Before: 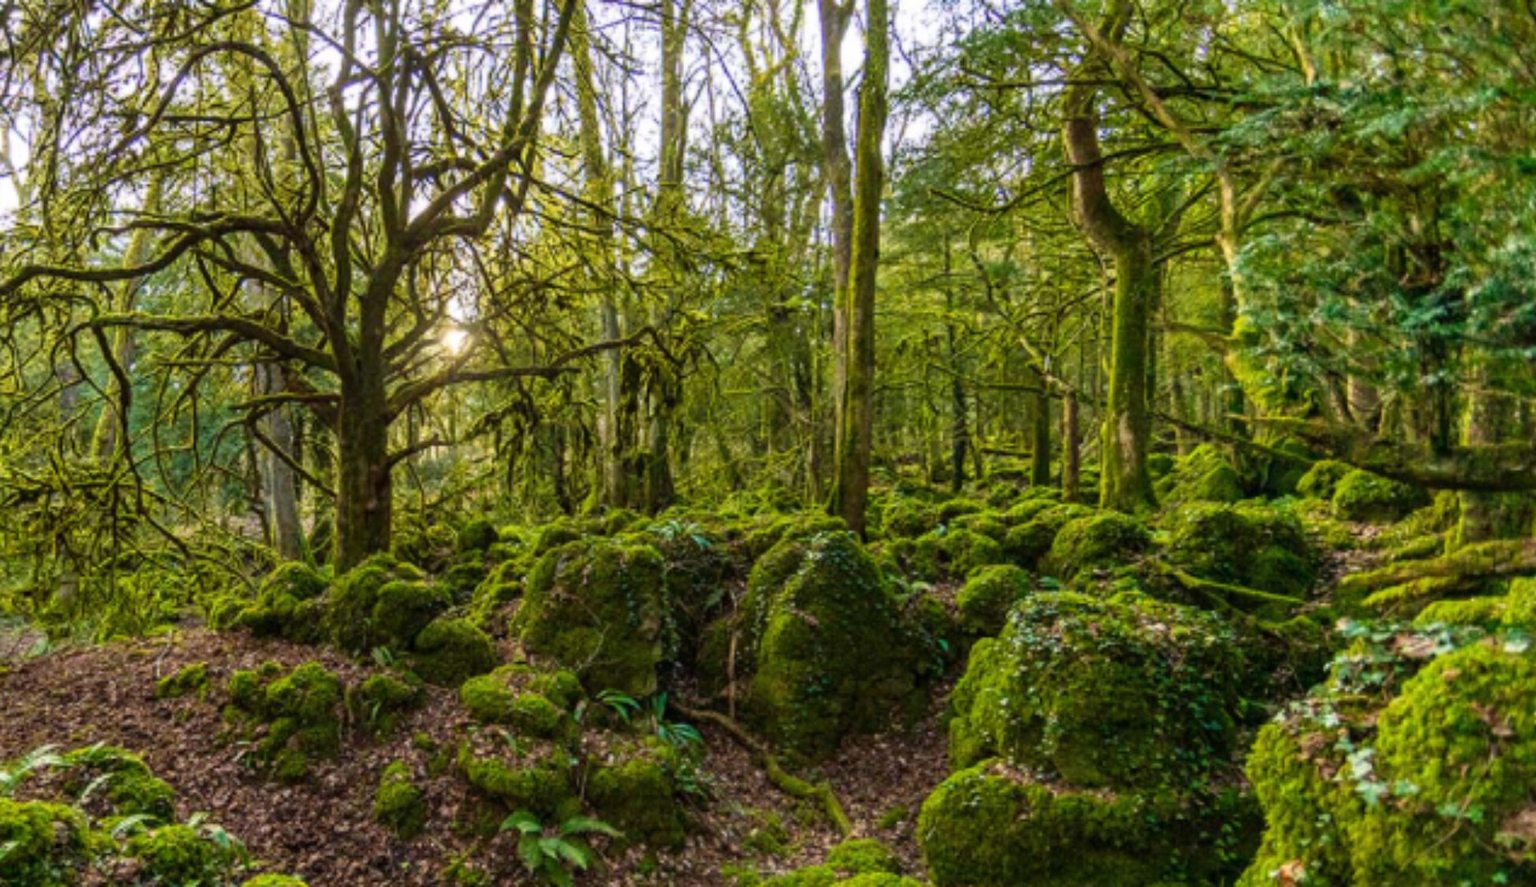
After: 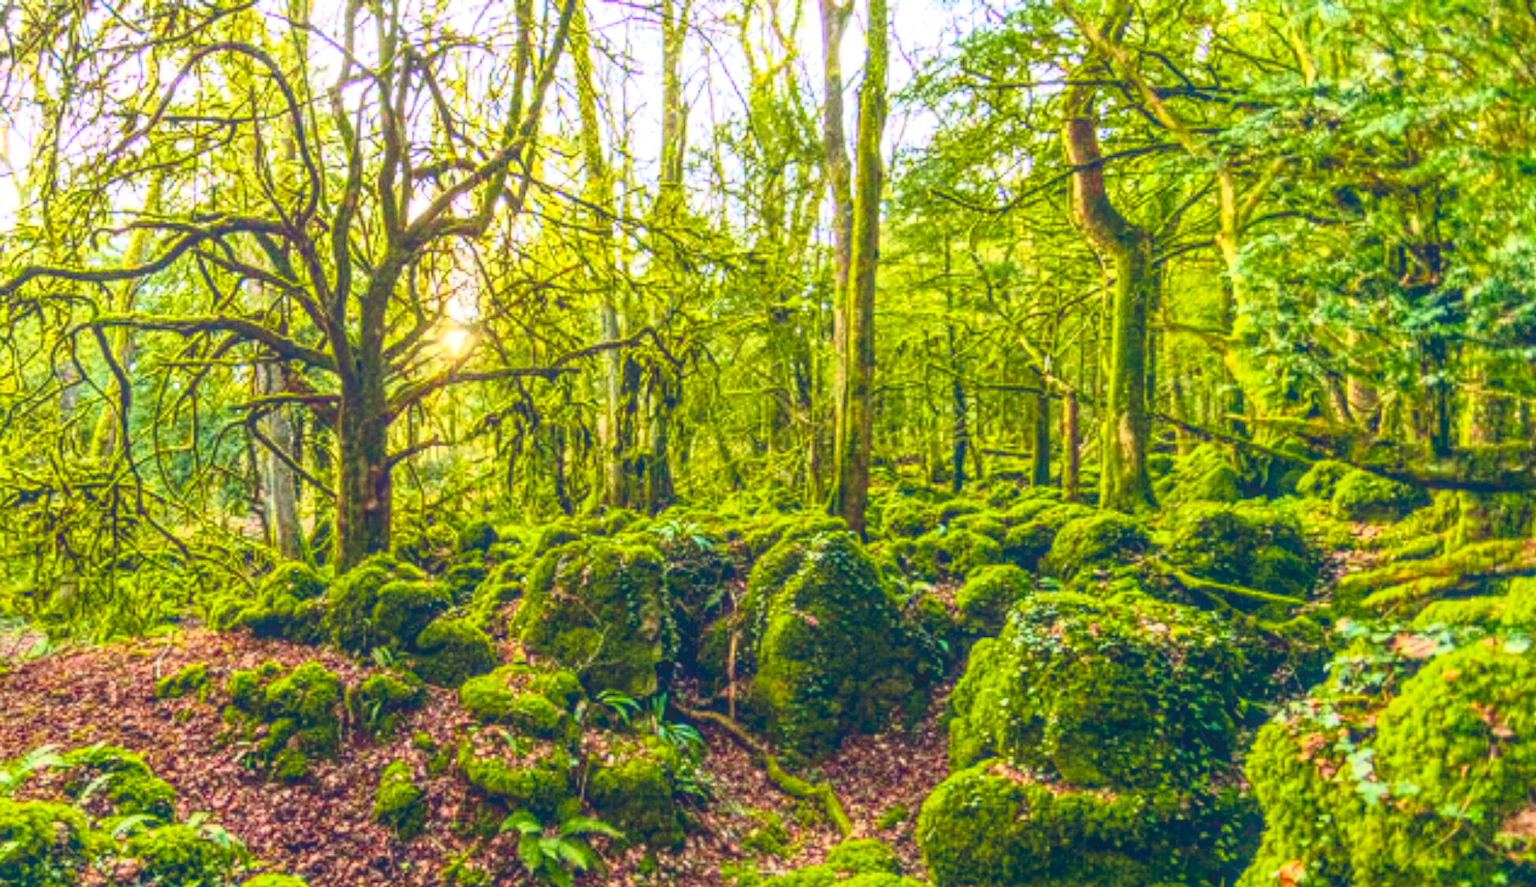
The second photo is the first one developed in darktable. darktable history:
local contrast: highlights 71%, shadows 16%, midtone range 0.193
color balance rgb: global offset › chroma 0.128%, global offset › hue 253.72°, perceptual saturation grading › global saturation 20%, perceptual saturation grading › highlights -25.516%, perceptual saturation grading › shadows 24.978%, perceptual brilliance grading › global brilliance 25.198%
tone curve: curves: ch0 [(0.003, 0.032) (0.037, 0.037) (0.142, 0.117) (0.279, 0.311) (0.405, 0.49) (0.526, 0.651) (0.722, 0.857) (0.875, 0.946) (1, 0.98)]; ch1 [(0, 0) (0.305, 0.325) (0.453, 0.437) (0.482, 0.473) (0.501, 0.498) (0.515, 0.523) (0.559, 0.591) (0.6, 0.659) (0.656, 0.71) (1, 1)]; ch2 [(0, 0) (0.323, 0.277) (0.424, 0.396) (0.479, 0.484) (0.499, 0.502) (0.515, 0.537) (0.564, 0.595) (0.644, 0.703) (0.742, 0.803) (1, 1)], color space Lab, independent channels, preserve colors none
